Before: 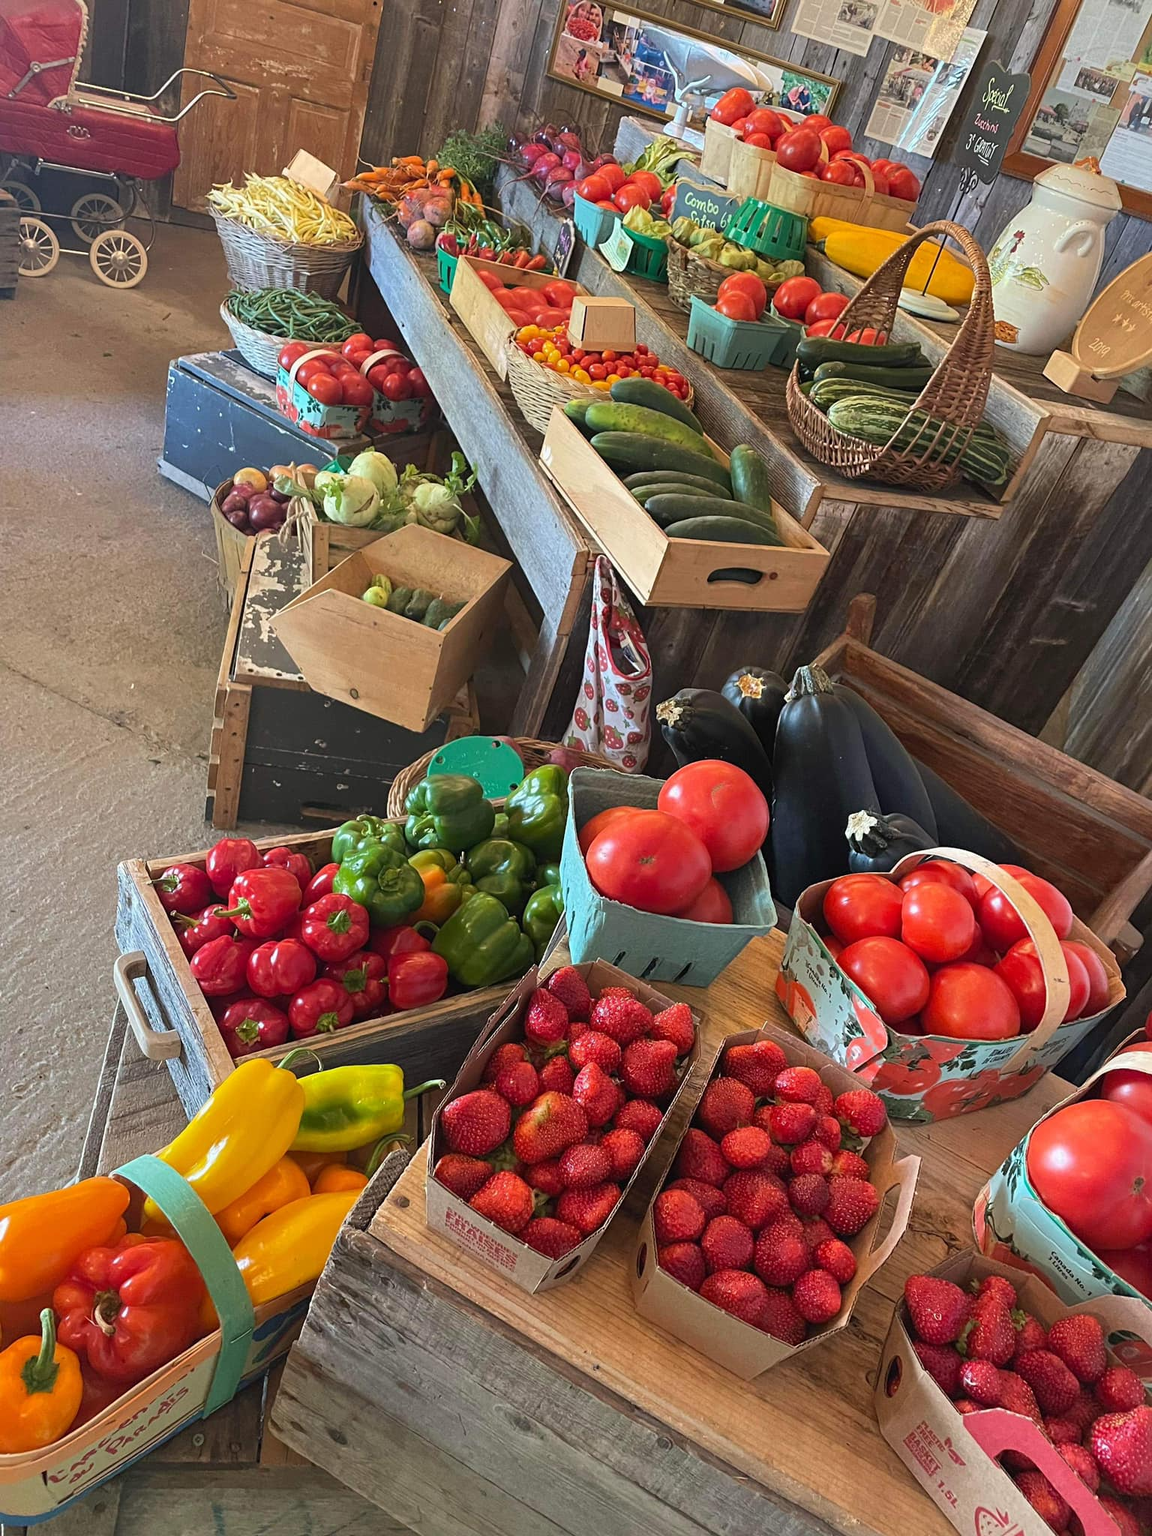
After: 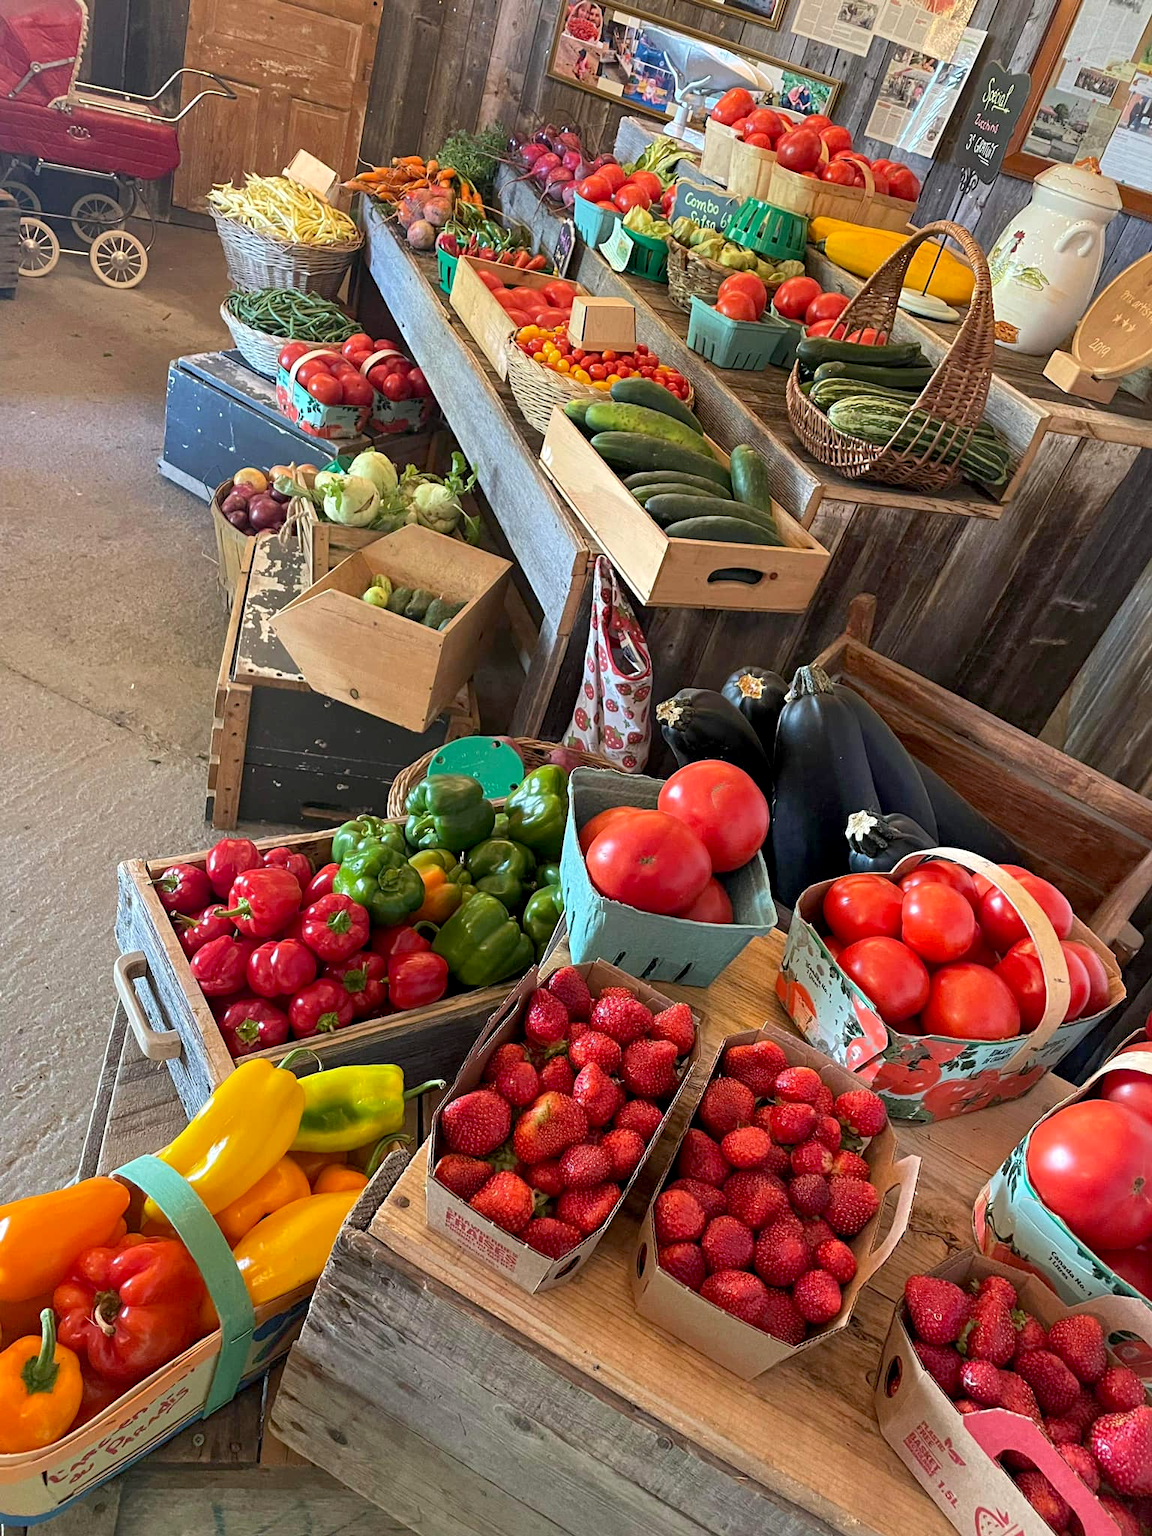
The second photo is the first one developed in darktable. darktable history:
exposure: black level correction 0.007, exposure 0.156 EV, compensate highlight preservation false
